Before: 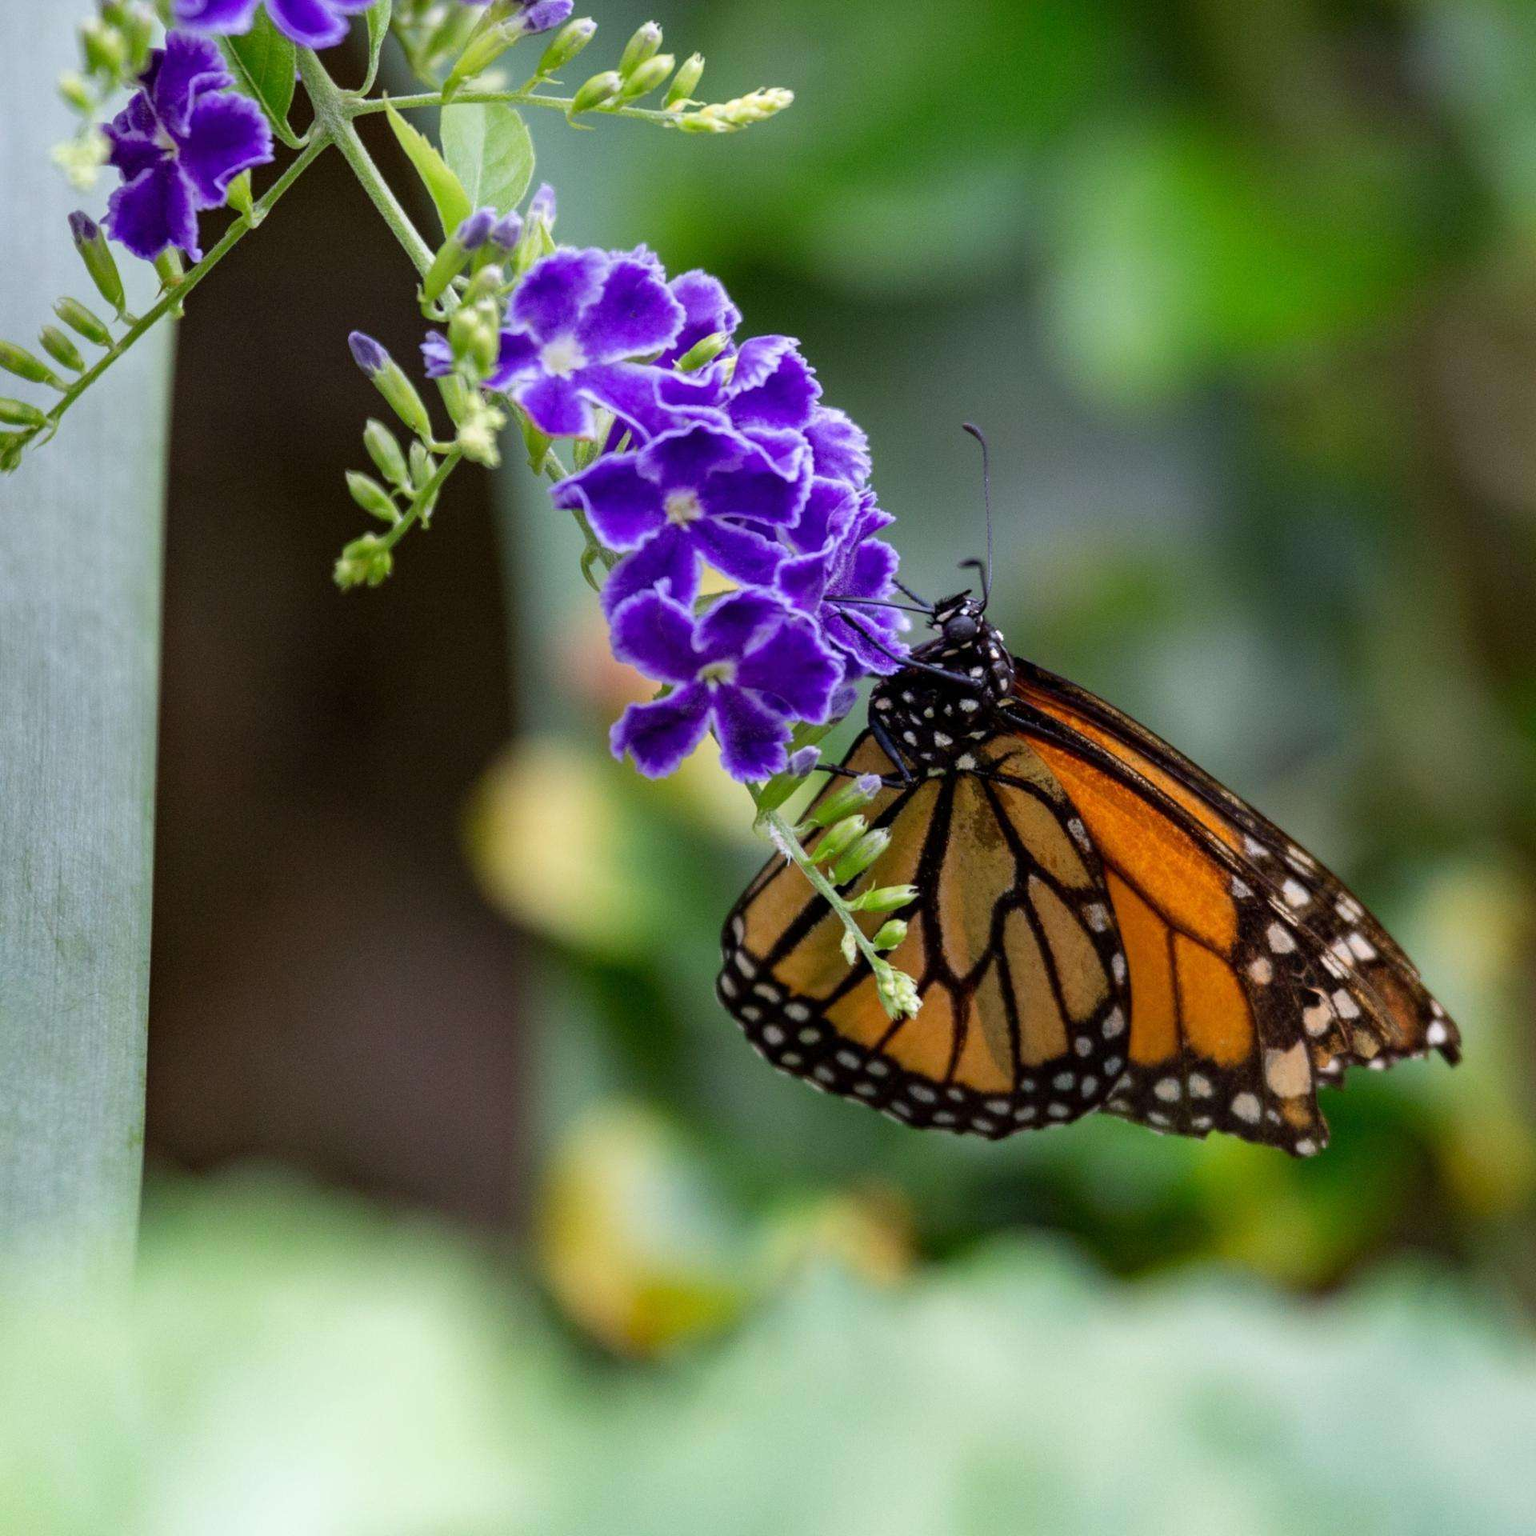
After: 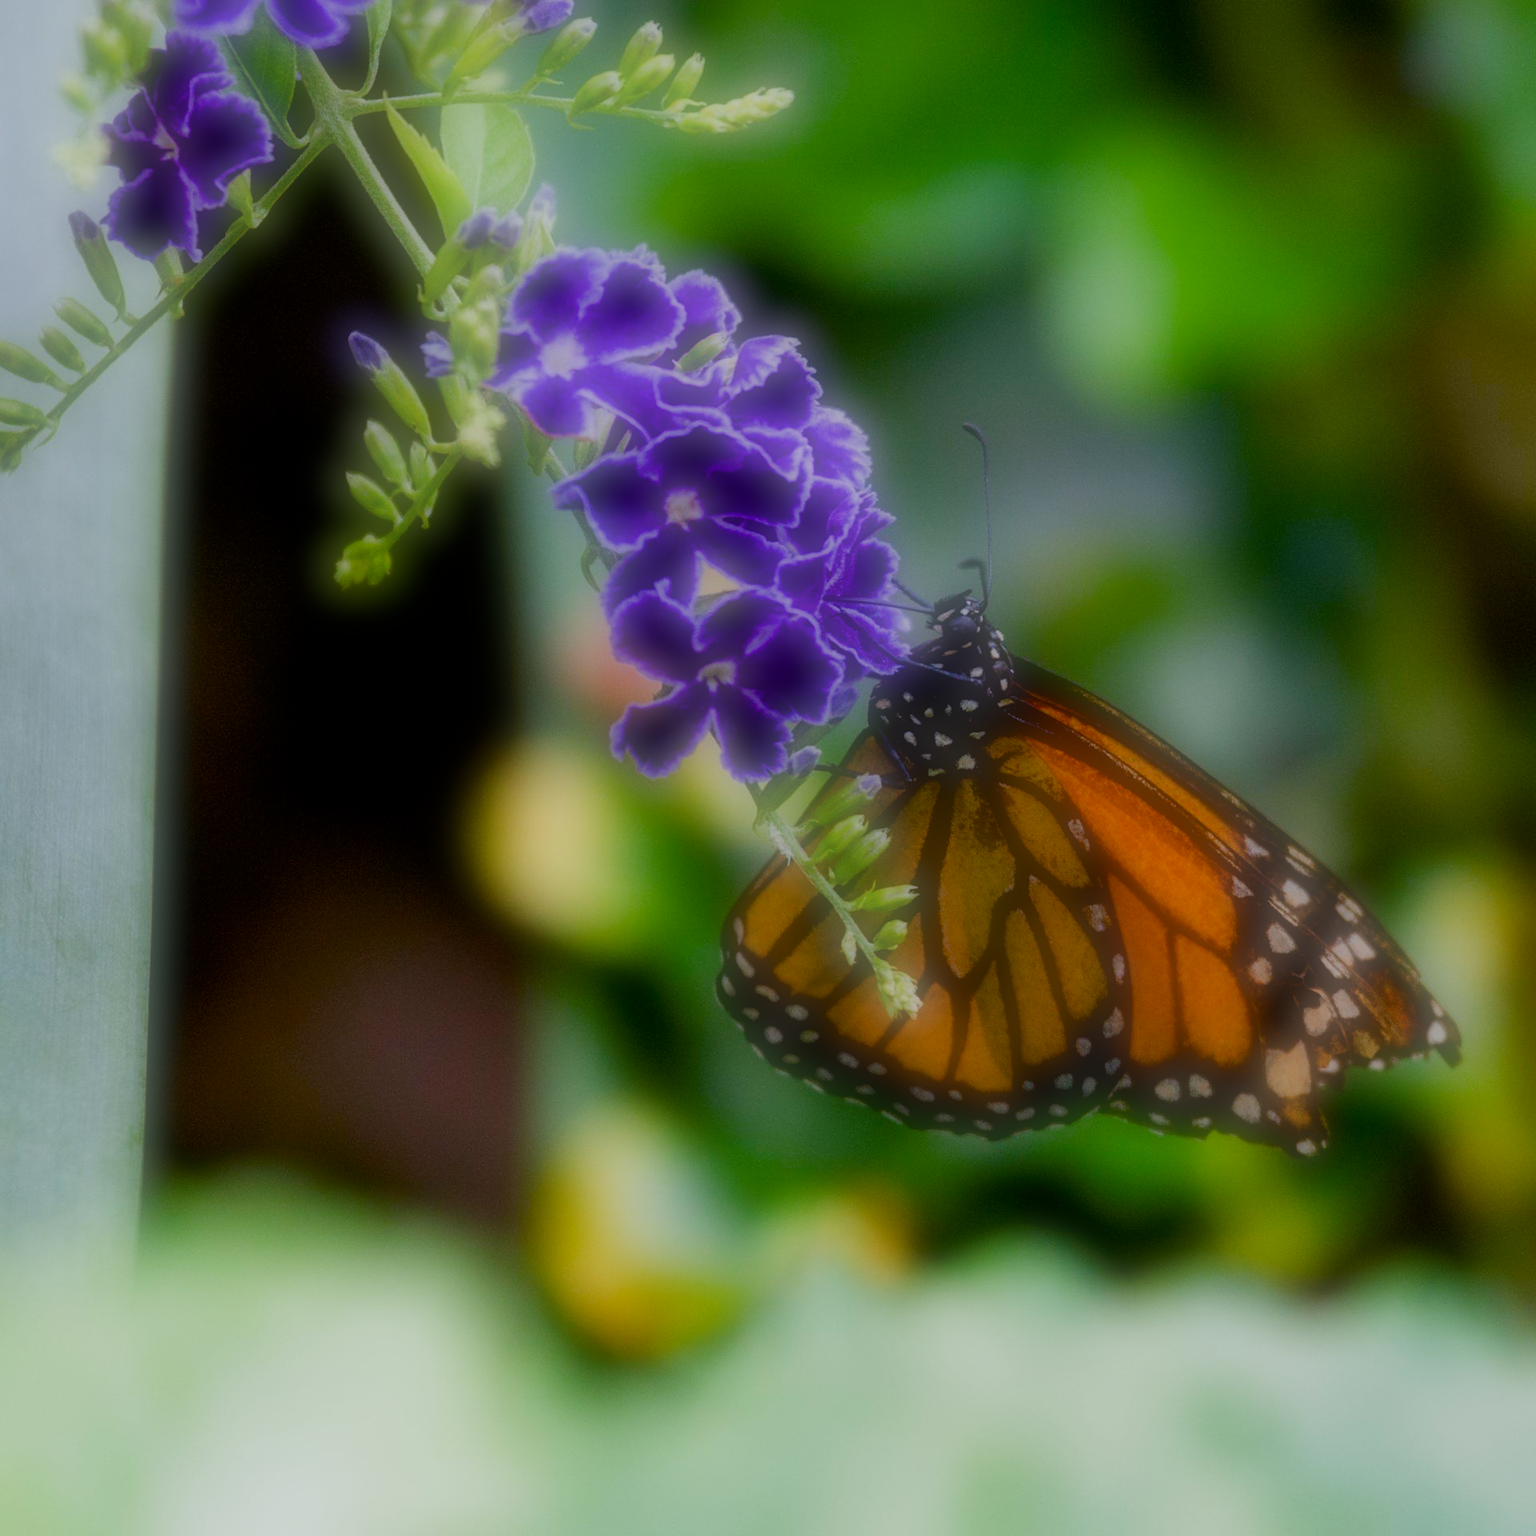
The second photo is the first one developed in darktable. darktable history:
contrast brightness saturation: brightness -0.09
color balance rgb: perceptual saturation grading › global saturation 35%, perceptual saturation grading › highlights -30%, perceptual saturation grading › shadows 35%, perceptual brilliance grading › global brilliance 3%, perceptual brilliance grading › highlights -3%, perceptual brilliance grading › shadows 3%
exposure: black level correction 0.01, exposure 0.011 EV, compensate highlight preservation false
filmic rgb: black relative exposure -7.65 EV, white relative exposure 4.56 EV, hardness 3.61
soften: on, module defaults
